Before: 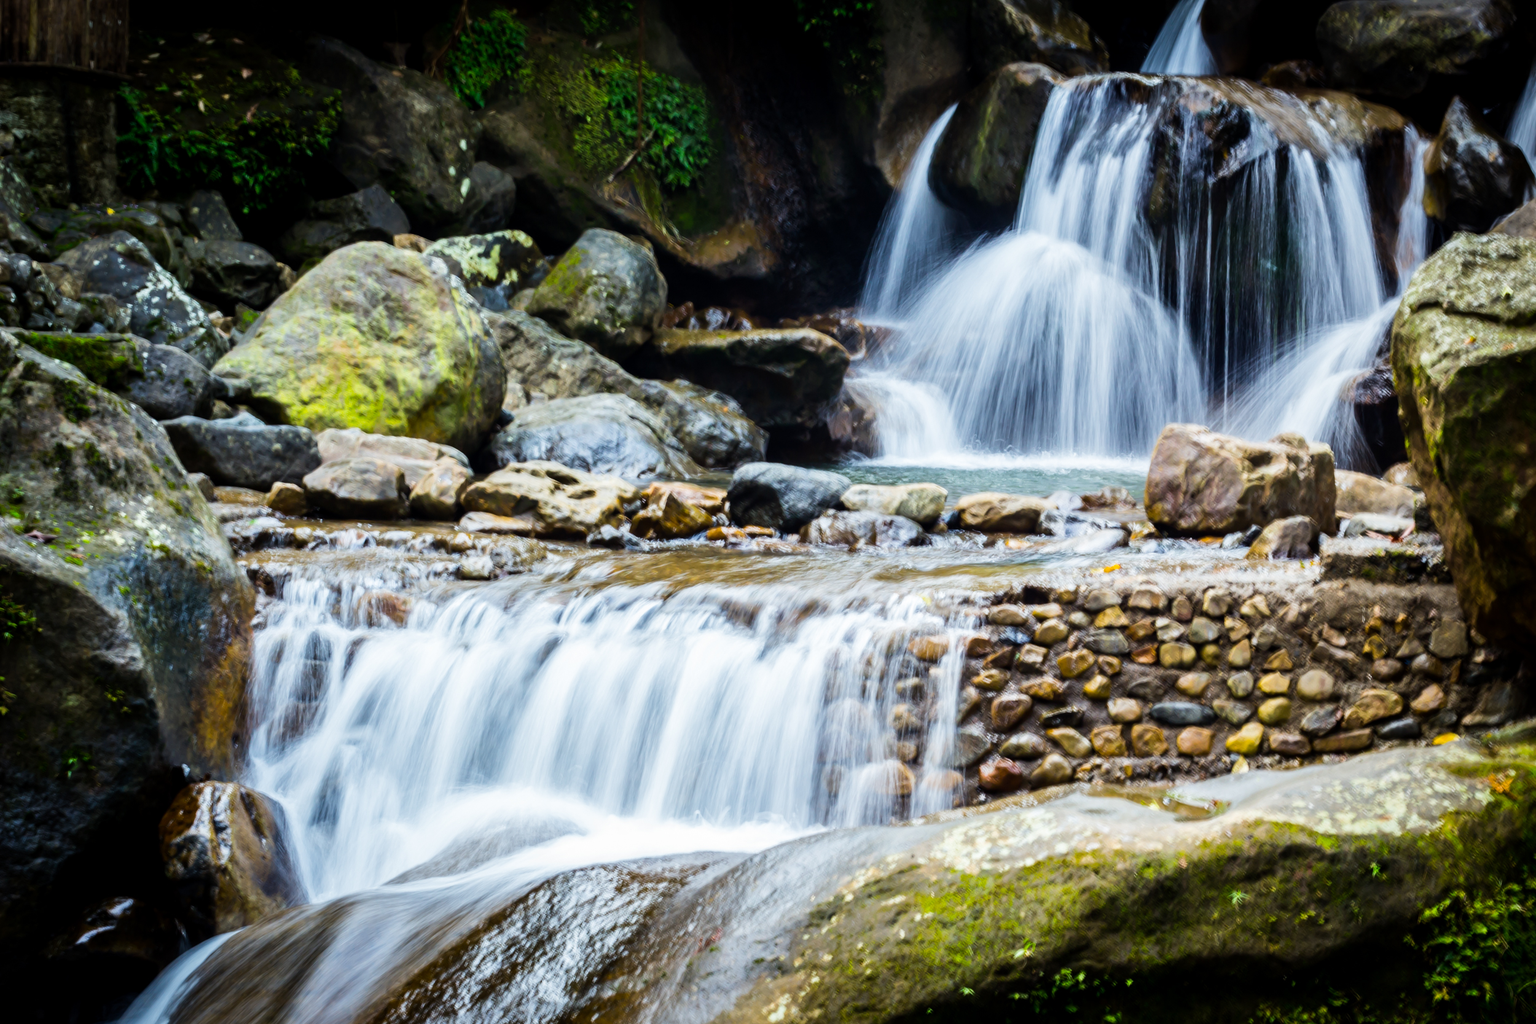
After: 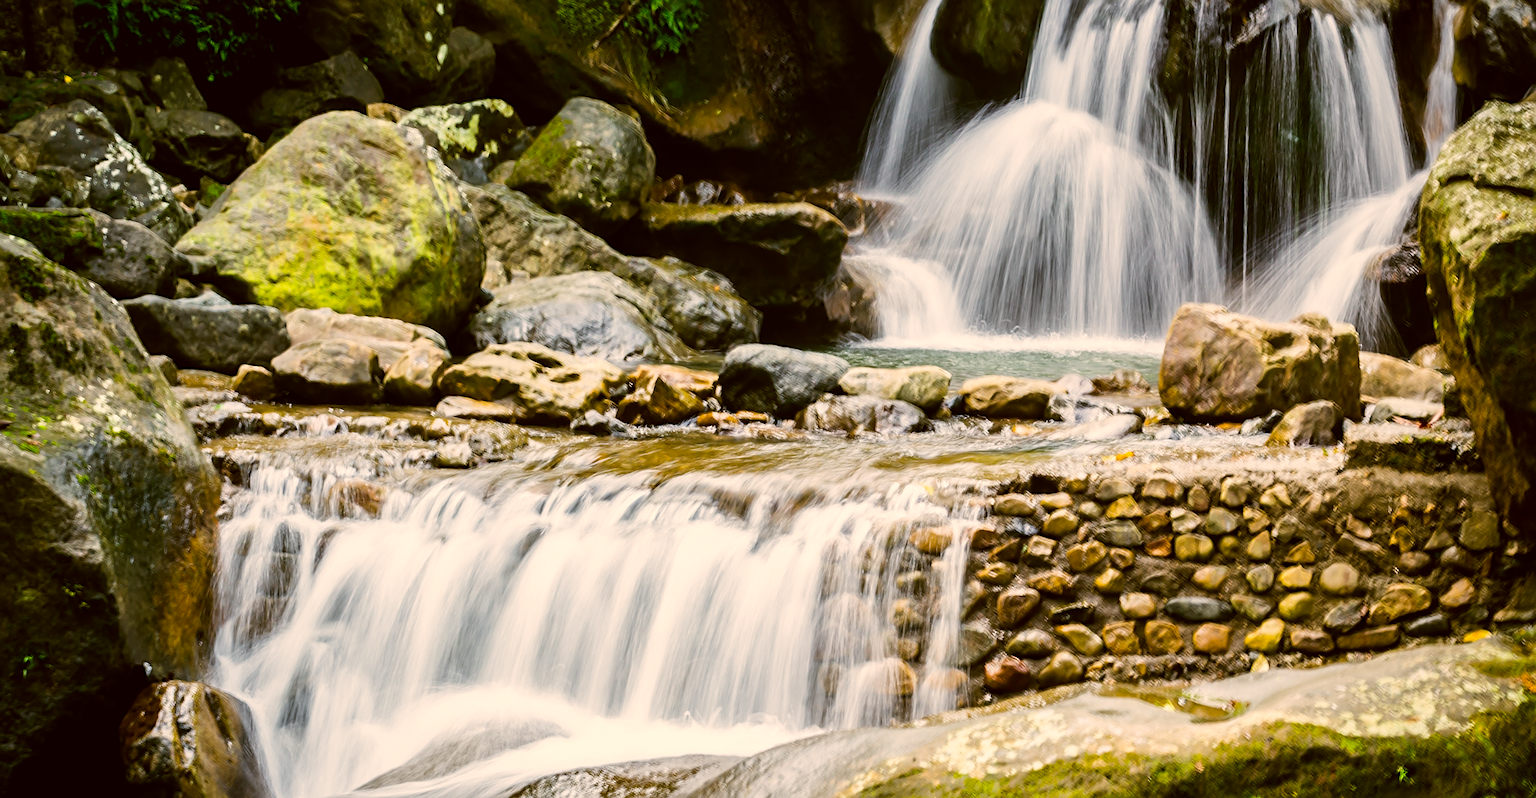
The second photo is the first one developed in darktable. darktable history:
crop and rotate: left 3.002%, top 13.394%, right 2.16%, bottom 12.694%
sharpen: on, module defaults
color correction: highlights a* 8.75, highlights b* 15.19, shadows a* -0.559, shadows b* 26.22
